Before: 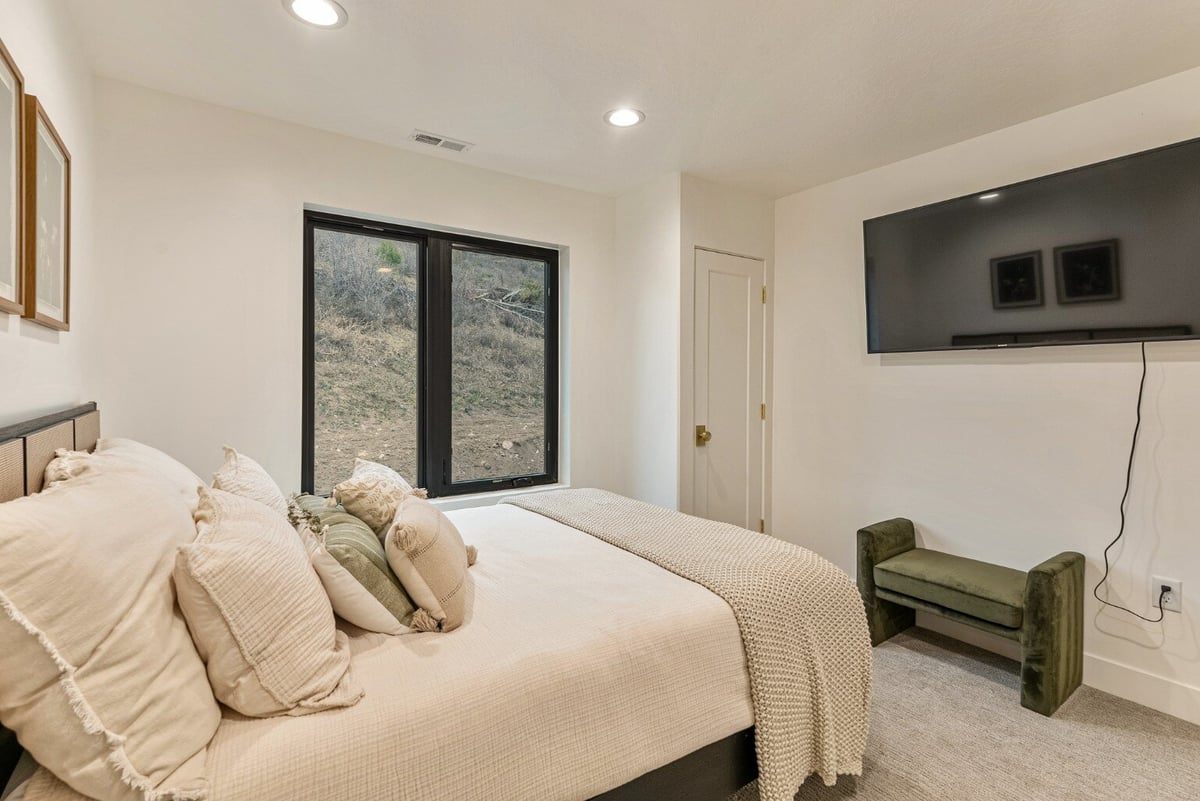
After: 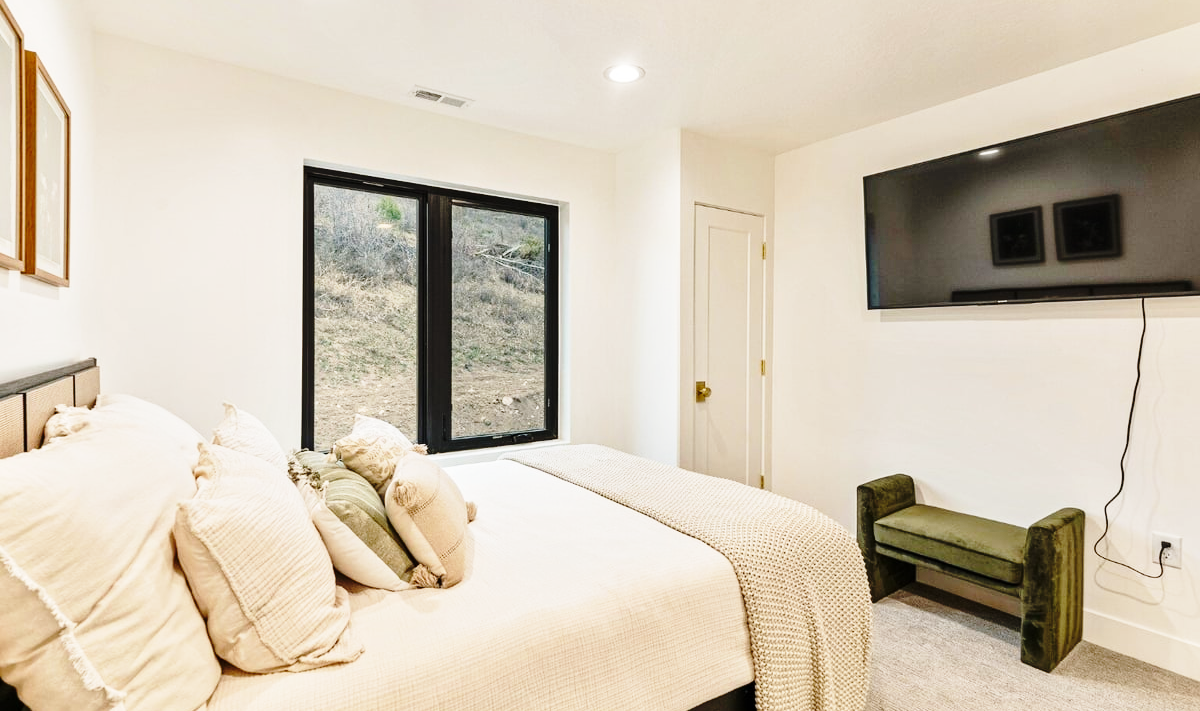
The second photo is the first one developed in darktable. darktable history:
crop and rotate: top 5.609%, bottom 5.609%
base curve: curves: ch0 [(0, 0) (0.04, 0.03) (0.133, 0.232) (0.448, 0.748) (0.843, 0.968) (1, 1)], preserve colors none
